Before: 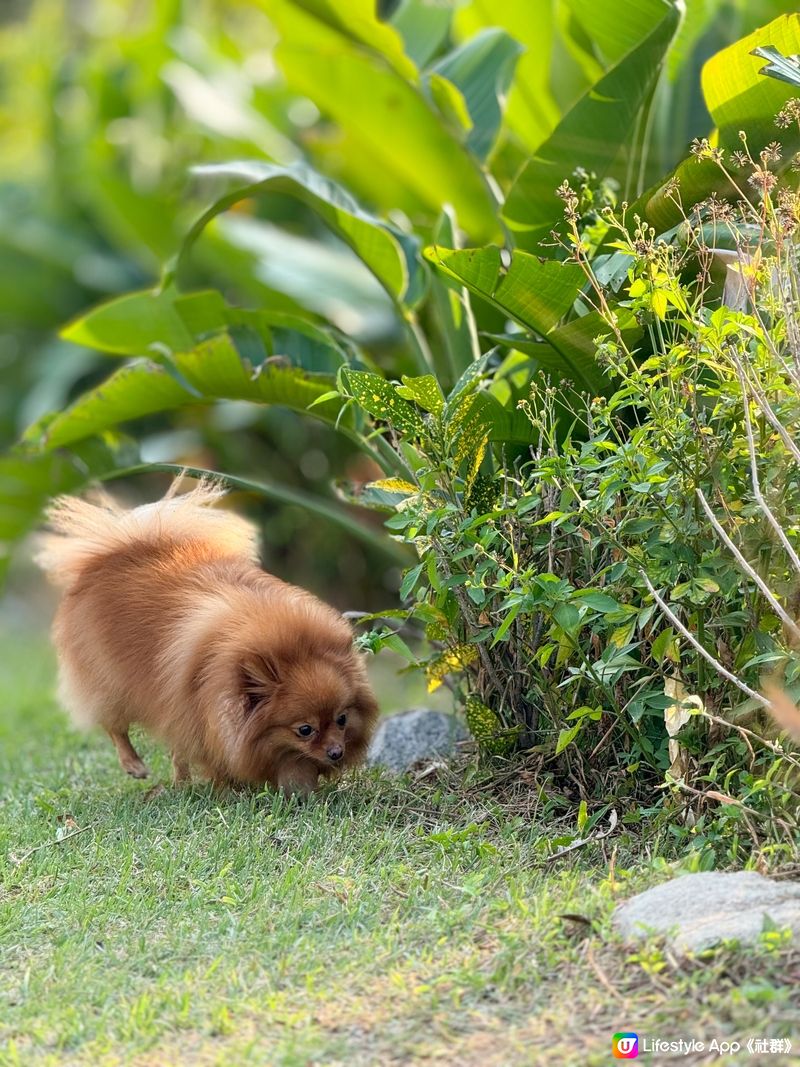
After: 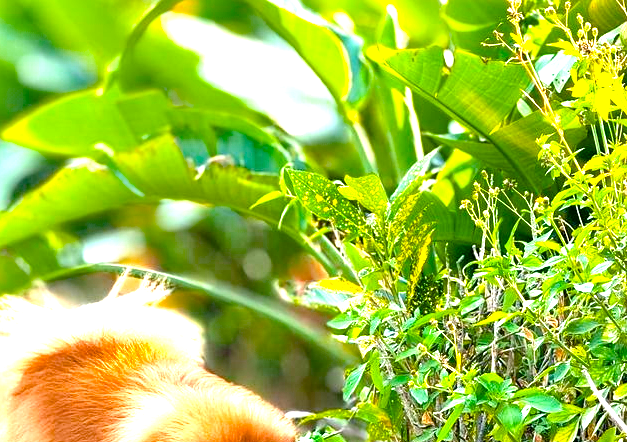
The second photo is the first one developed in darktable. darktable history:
color balance rgb: perceptual saturation grading › global saturation 30.133%, global vibrance 10.459%, saturation formula JzAzBz (2021)
crop: left 7.236%, top 18.745%, right 14.266%, bottom 39.812%
exposure: black level correction 0.001, exposure 1.999 EV, compensate highlight preservation false
